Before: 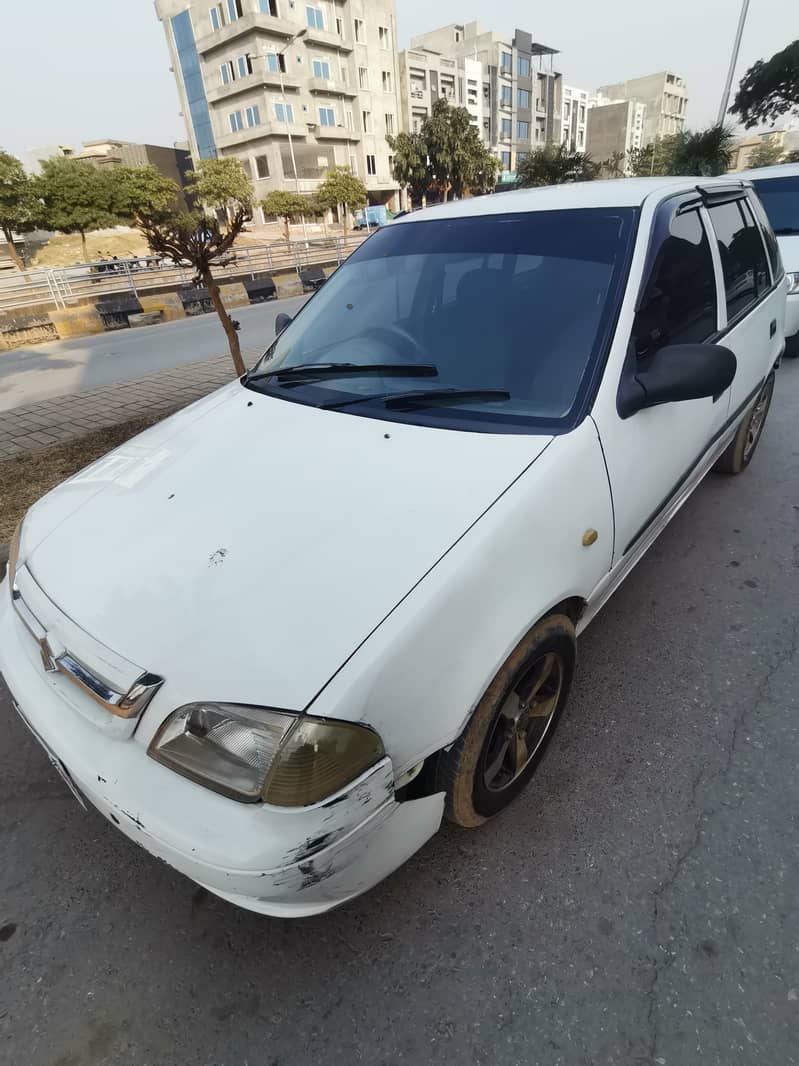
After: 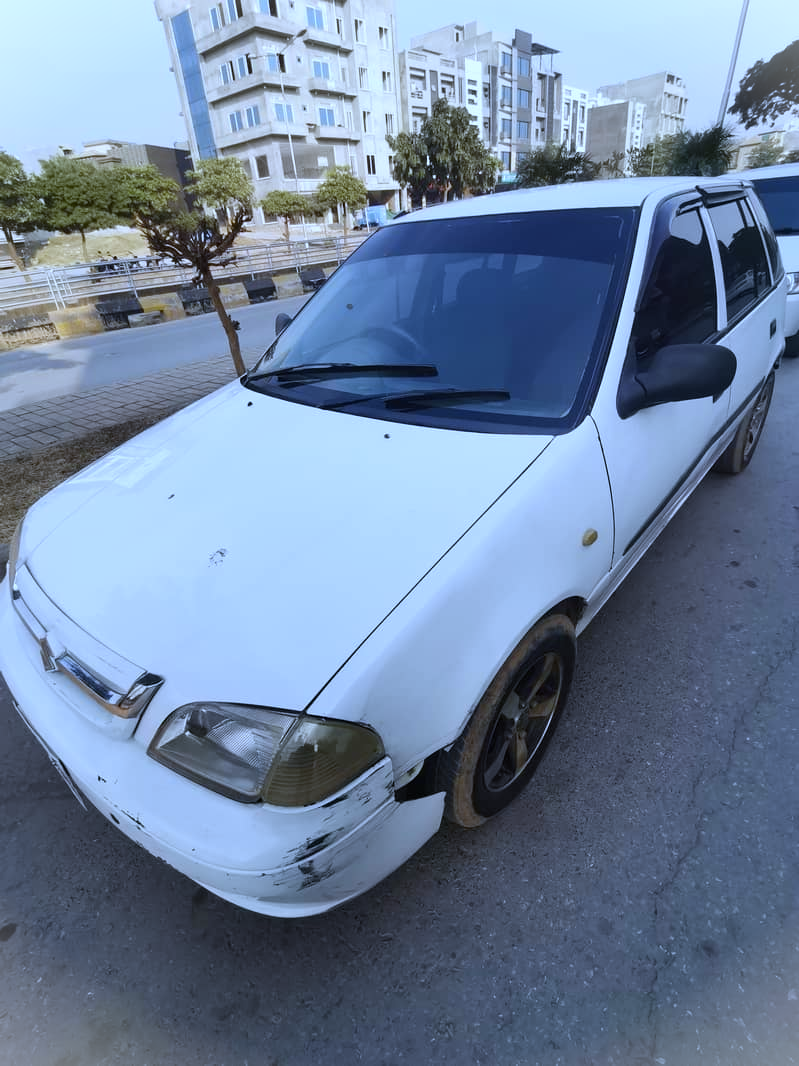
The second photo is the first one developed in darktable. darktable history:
white balance: red 0.871, blue 1.249
vignetting: fall-off start 100%, brightness 0.3, saturation 0
vibrance: vibrance 10%
